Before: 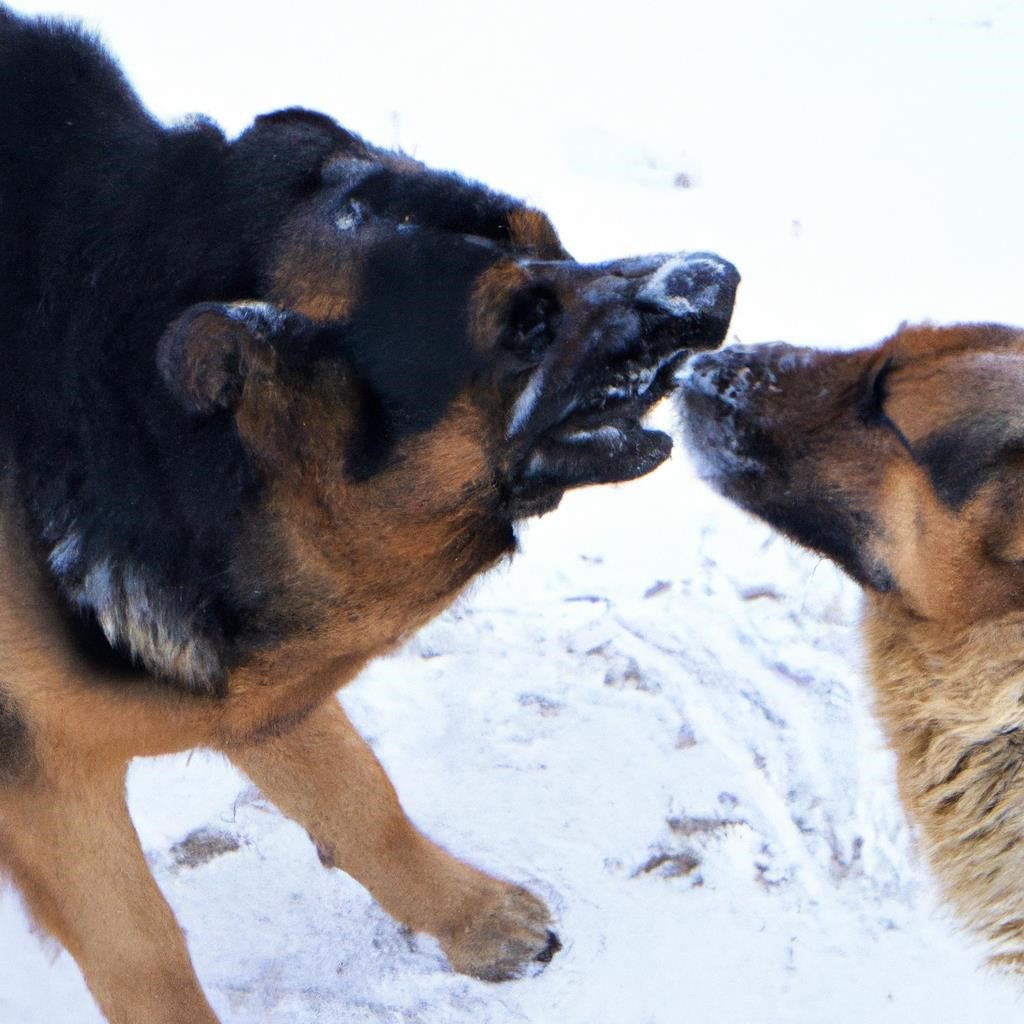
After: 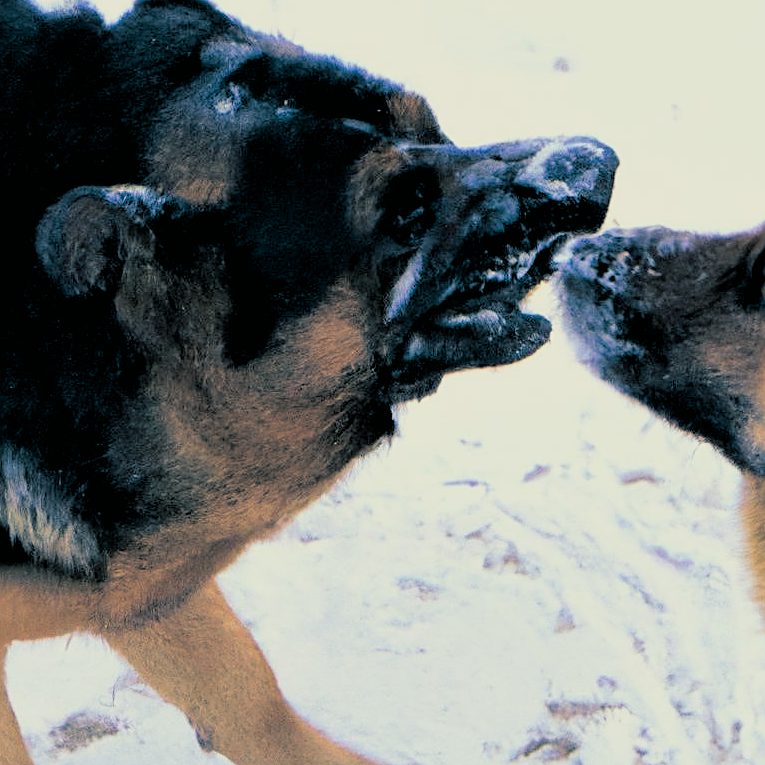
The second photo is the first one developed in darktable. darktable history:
contrast brightness saturation: saturation 0.13
exposure: exposure 0.236 EV, compensate highlight preservation false
rgb curve: mode RGB, independent channels
split-toning: shadows › hue 186.43°, highlights › hue 49.29°, compress 30.29%
color balance rgb: shadows lift › luminance -21.66%, shadows lift › chroma 8.98%, shadows lift › hue 283.37°, power › chroma 1.55%, power › hue 25.59°, highlights gain › luminance 6.08%, highlights gain › chroma 2.55%, highlights gain › hue 90°, global offset › luminance -0.87%, perceptual saturation grading › global saturation 27.49%, perceptual saturation grading › highlights -28.39%, perceptual saturation grading › mid-tones 15.22%, perceptual saturation grading › shadows 33.98%, perceptual brilliance grading › highlights 10%, perceptual brilliance grading › mid-tones 5%
filmic rgb: black relative exposure -6.59 EV, white relative exposure 4.71 EV, hardness 3.13, contrast 0.805
crop and rotate: left 11.831%, top 11.346%, right 13.429%, bottom 13.899%
sharpen: on, module defaults
